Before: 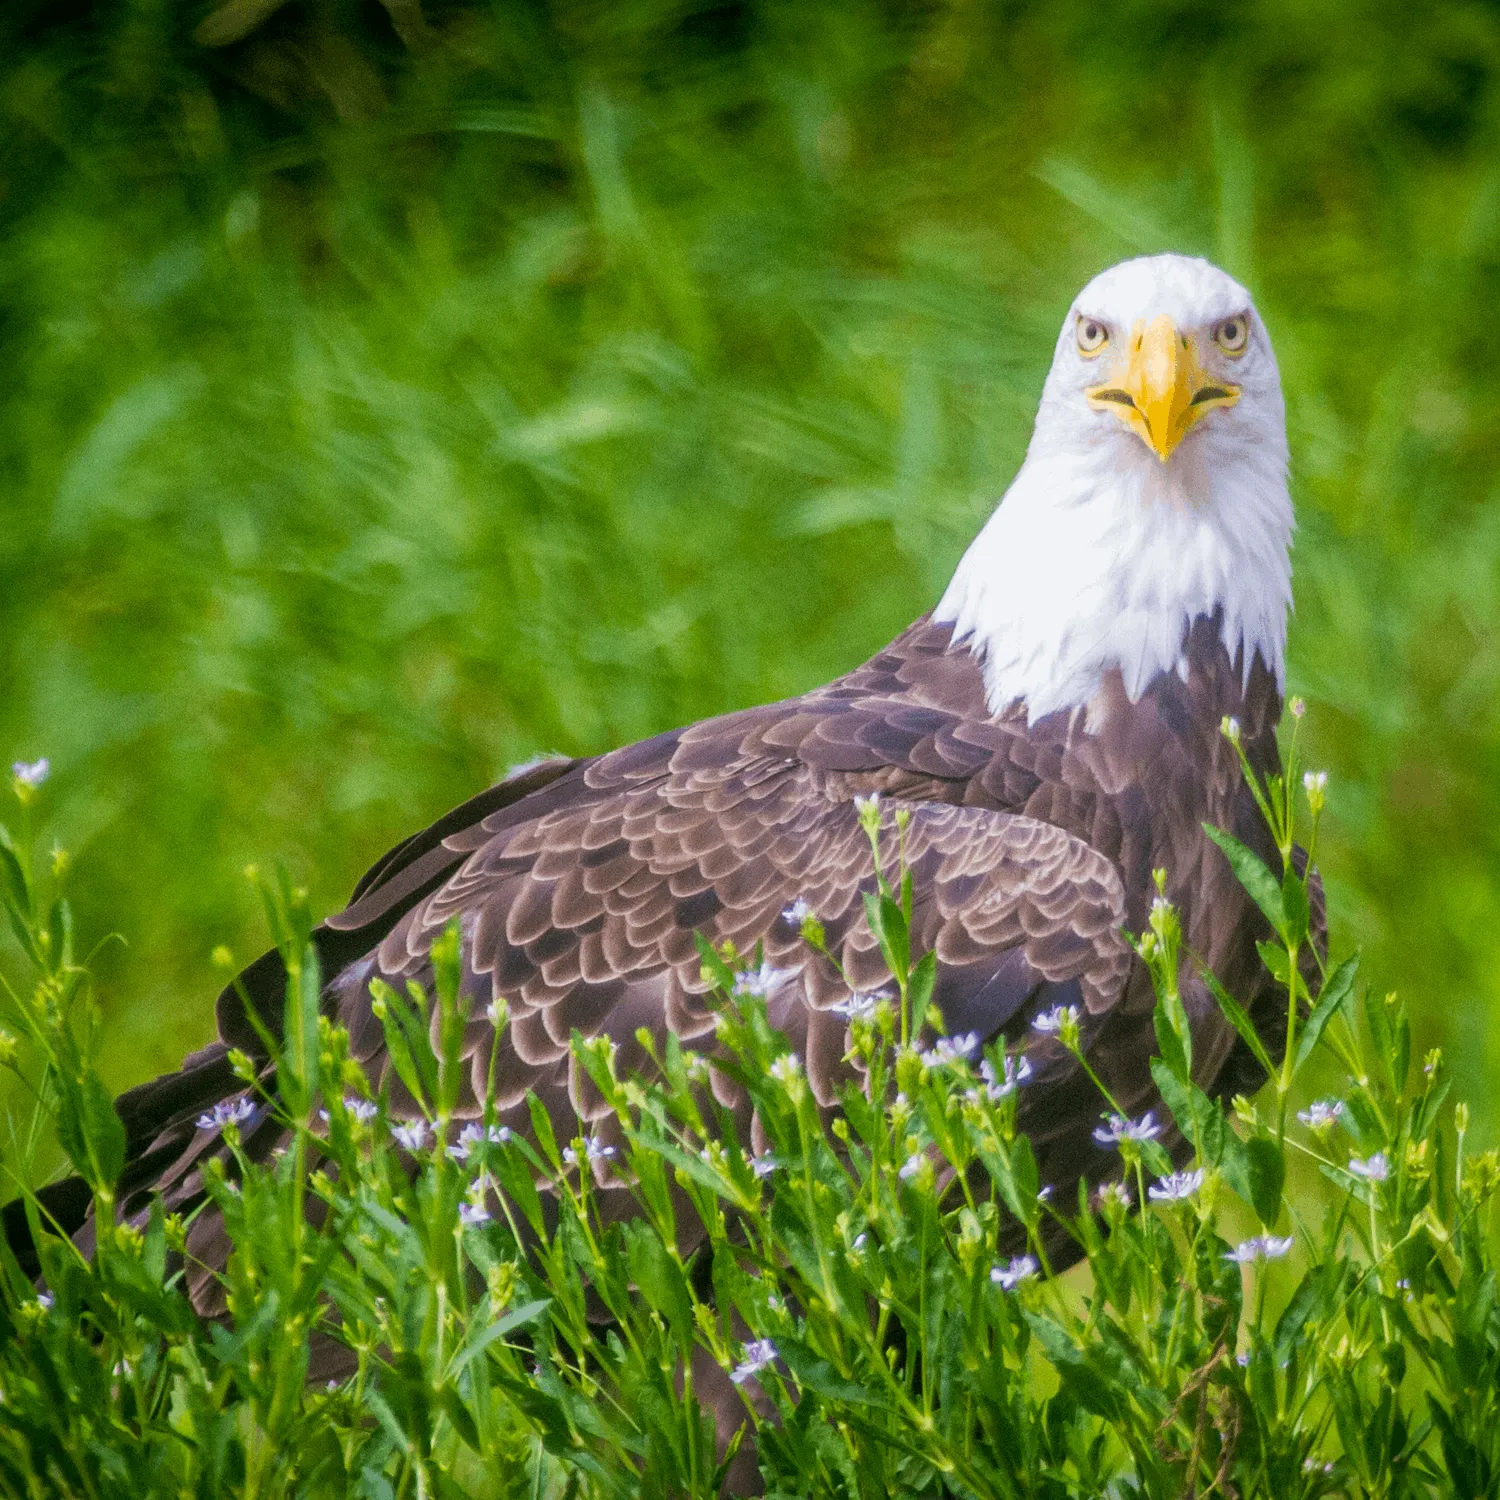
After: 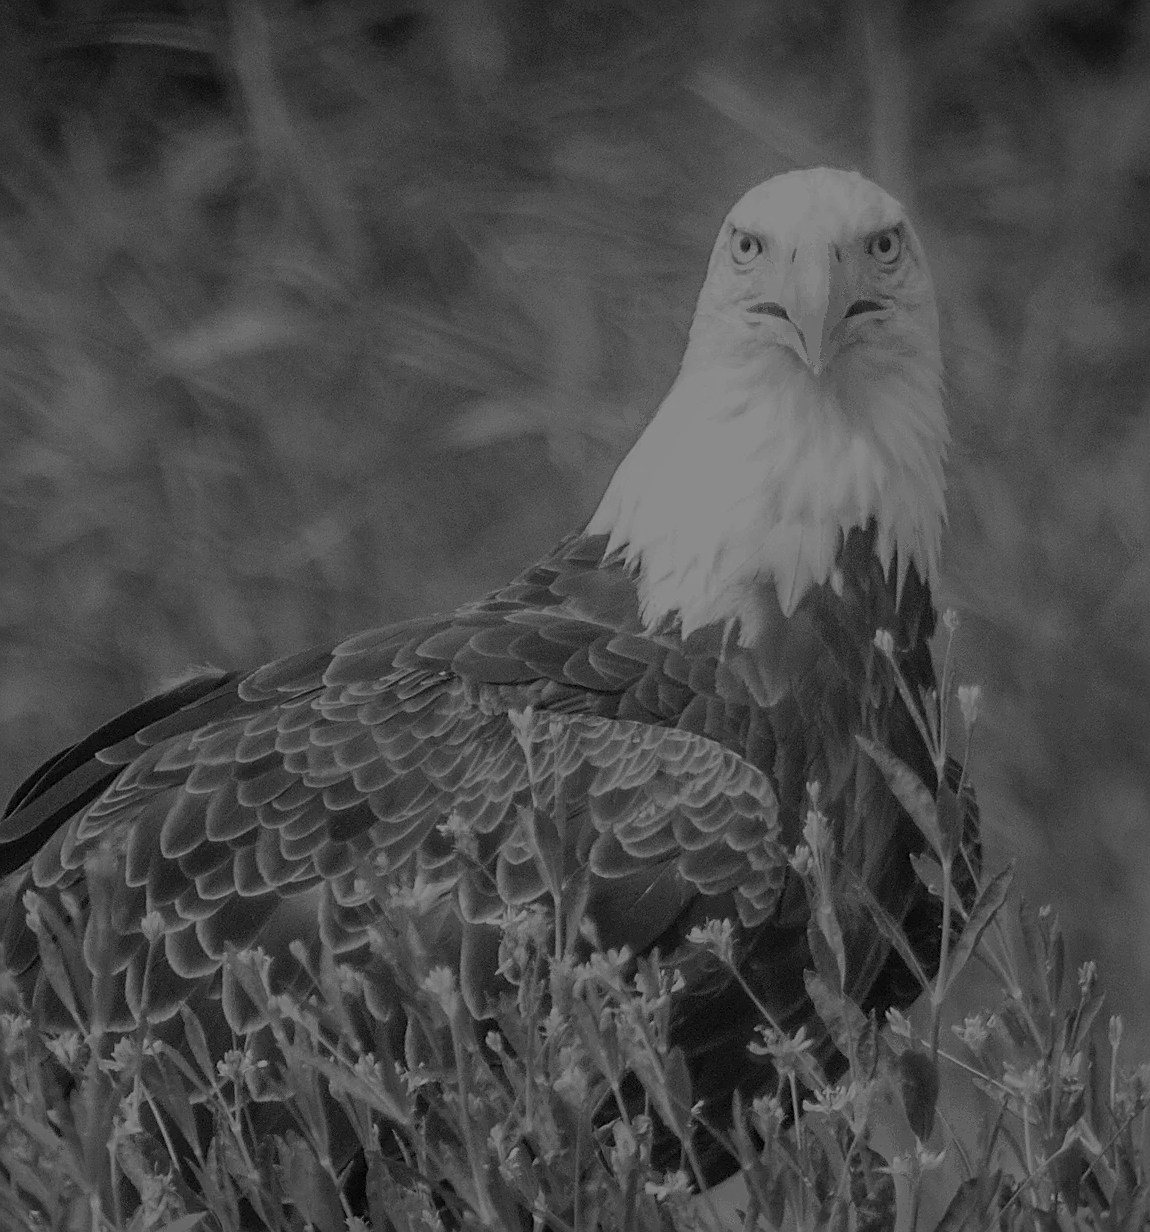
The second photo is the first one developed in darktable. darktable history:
crop: left 23.095%, top 5.827%, bottom 11.854%
monochrome: a -4.13, b 5.16, size 1
sharpen: on, module defaults
exposure: exposure -2.446 EV, compensate highlight preservation false
contrast brightness saturation: contrast 0.07, brightness 0.18, saturation 0.4
